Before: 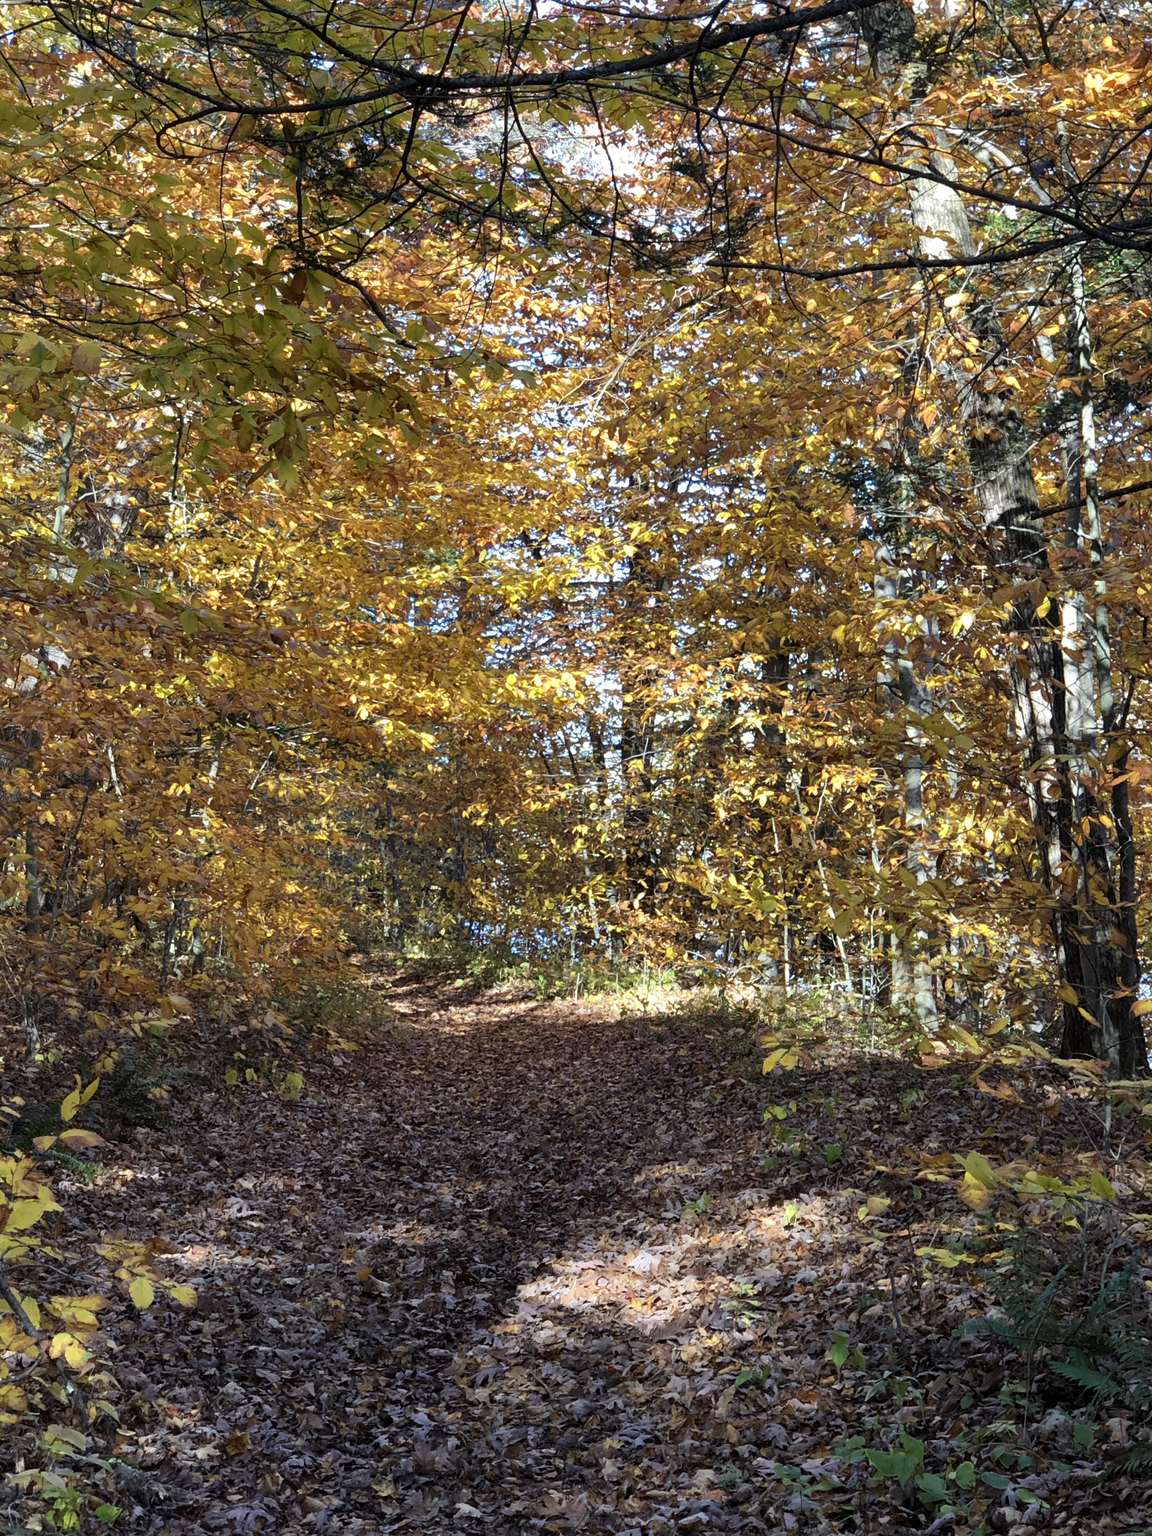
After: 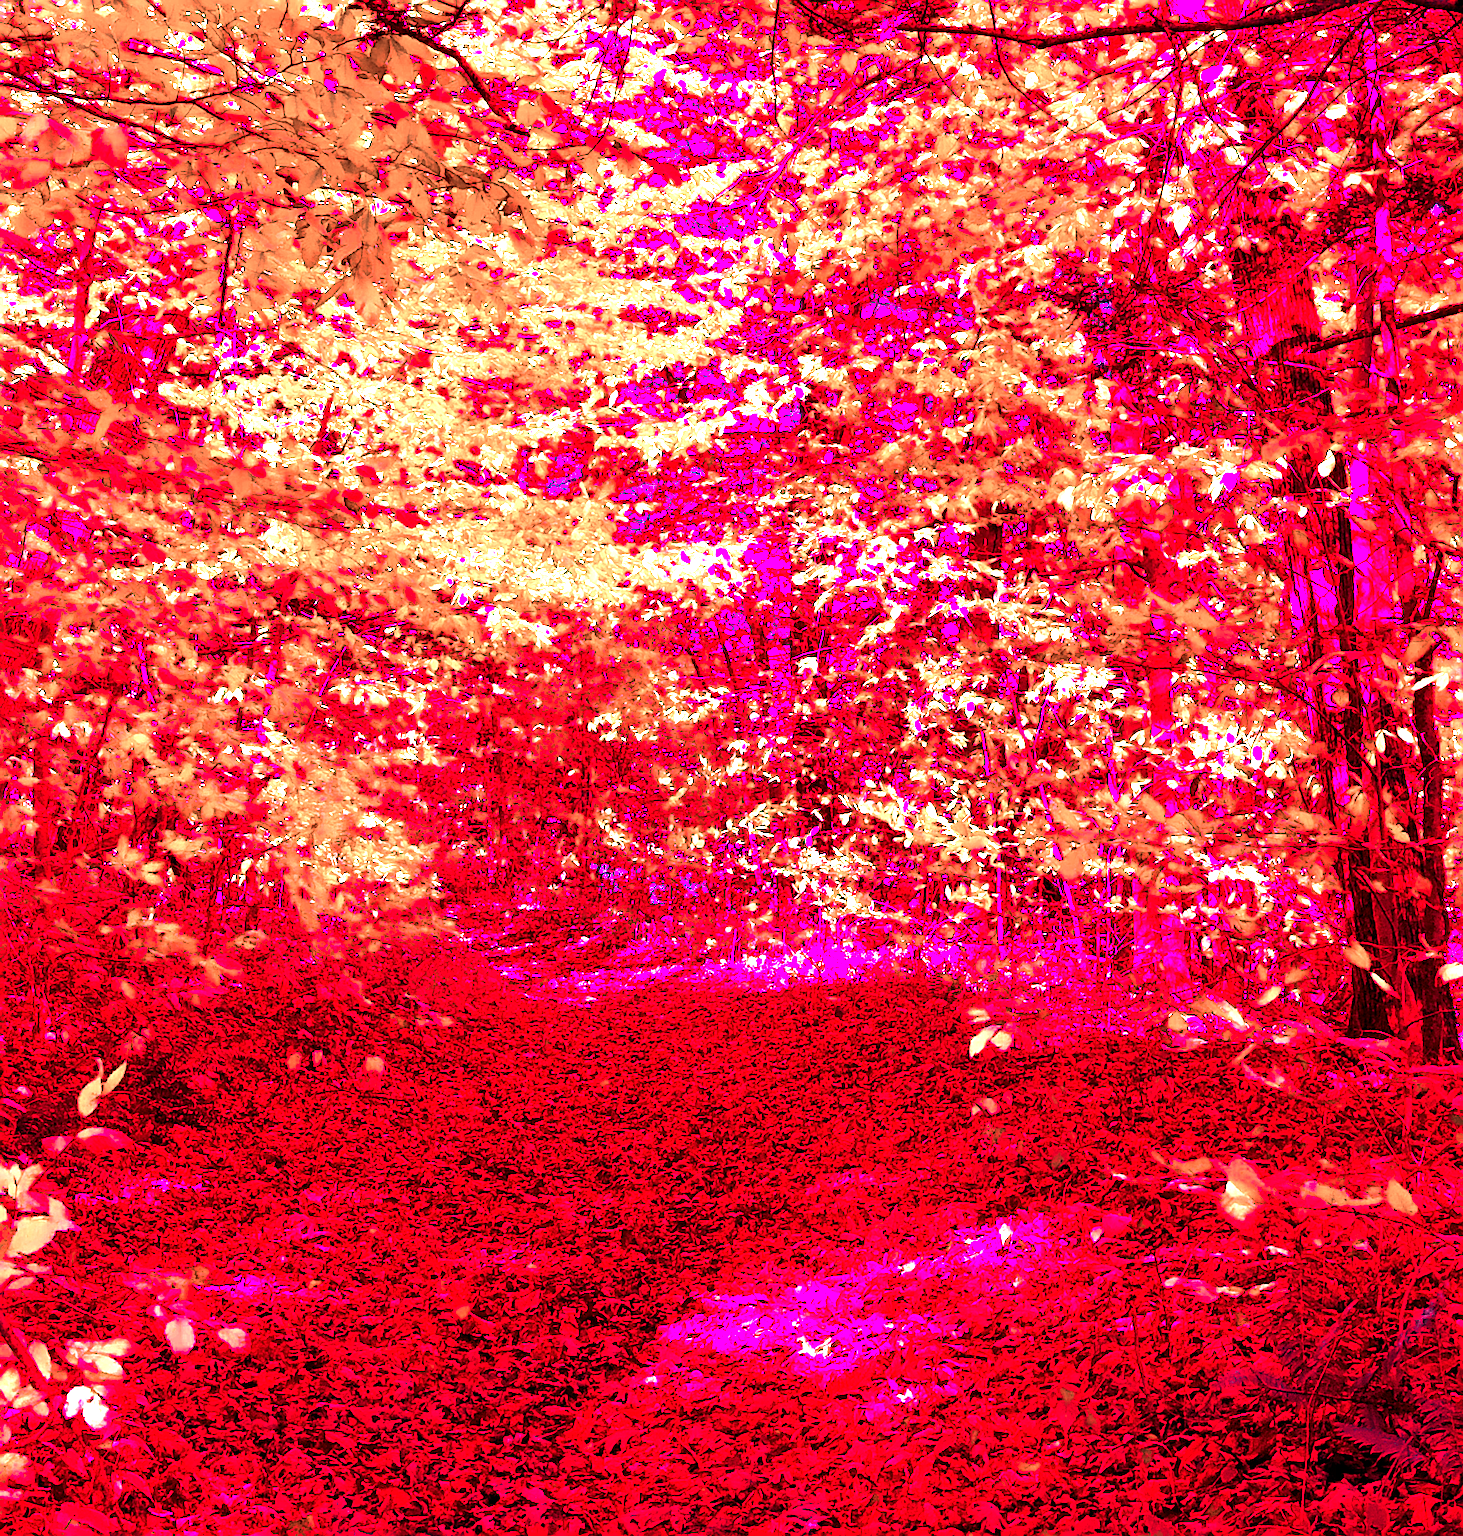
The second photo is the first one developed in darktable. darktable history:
color zones: curves: ch0 [(0, 0.278) (0.143, 0.5) (0.286, 0.5) (0.429, 0.5) (0.571, 0.5) (0.714, 0.5) (0.857, 0.5) (1, 0.5)]; ch1 [(0, 1) (0.143, 0.165) (0.286, 0) (0.429, 0) (0.571, 0) (0.714, 0) (0.857, 0.5) (1, 0.5)]; ch2 [(0, 0.508) (0.143, 0.5) (0.286, 0.5) (0.429, 0.5) (0.571, 0.5) (0.714, 0.5) (0.857, 0.5) (1, 0.5)]
sharpen: radius 2.817, amount 0.715
crop and rotate: top 15.774%, bottom 5.506%
exposure: black level correction 0.001, exposure 0.5 EV, compensate exposure bias true, compensate highlight preservation false
tone equalizer: -8 EV -0.417 EV, -7 EV -0.389 EV, -6 EV -0.333 EV, -5 EV -0.222 EV, -3 EV 0.222 EV, -2 EV 0.333 EV, -1 EV 0.389 EV, +0 EV 0.417 EV, edges refinement/feathering 500, mask exposure compensation -1.57 EV, preserve details no
white balance: red 4.26, blue 1.802
